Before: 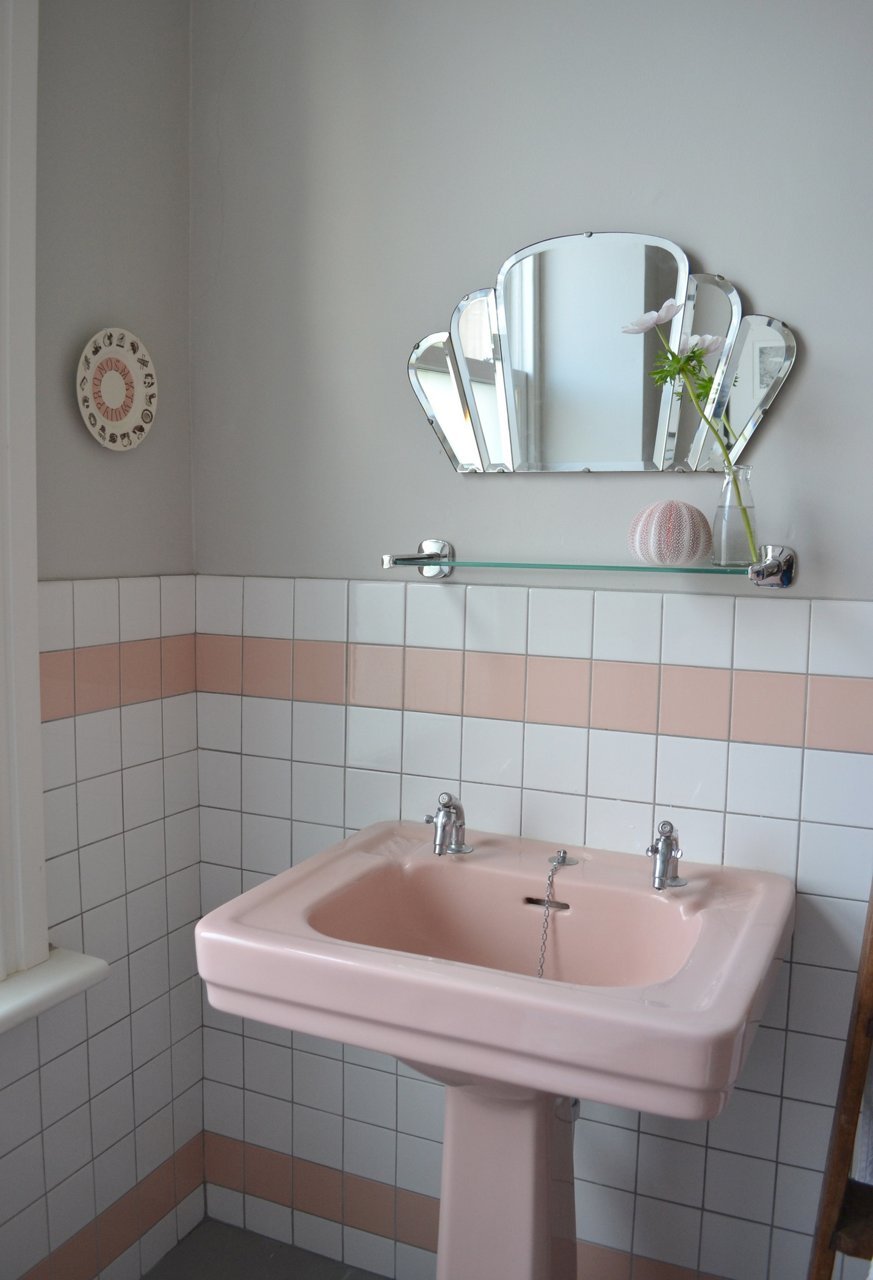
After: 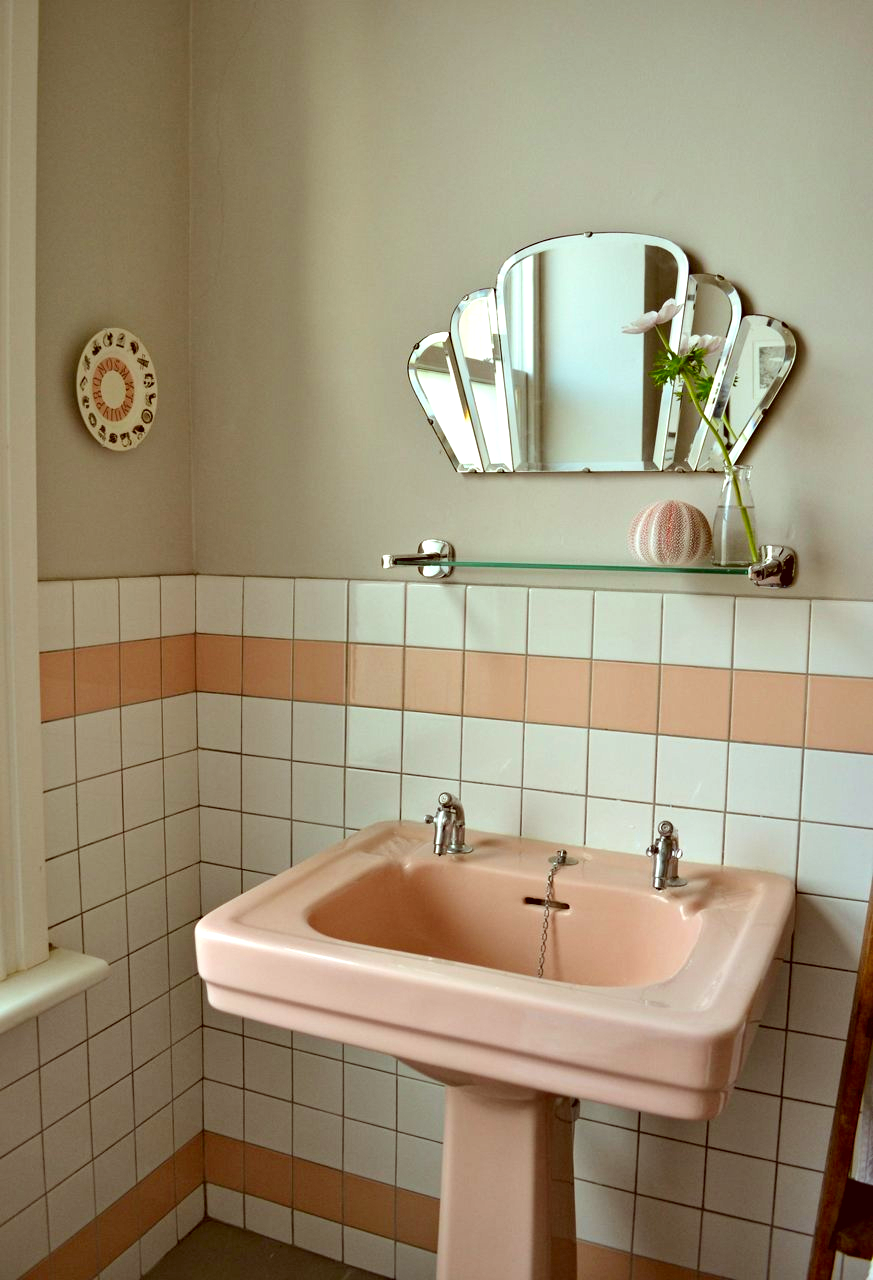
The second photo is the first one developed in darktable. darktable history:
haze removal: compatibility mode true, adaptive false
contrast brightness saturation: contrast 0.075, brightness 0.078, saturation 0.18
contrast equalizer: octaves 7, y [[0.6 ×6], [0.55 ×6], [0 ×6], [0 ×6], [0 ×6]]
color correction: highlights a* -6.16, highlights b* 9.14, shadows a* 10.15, shadows b* 23.71
